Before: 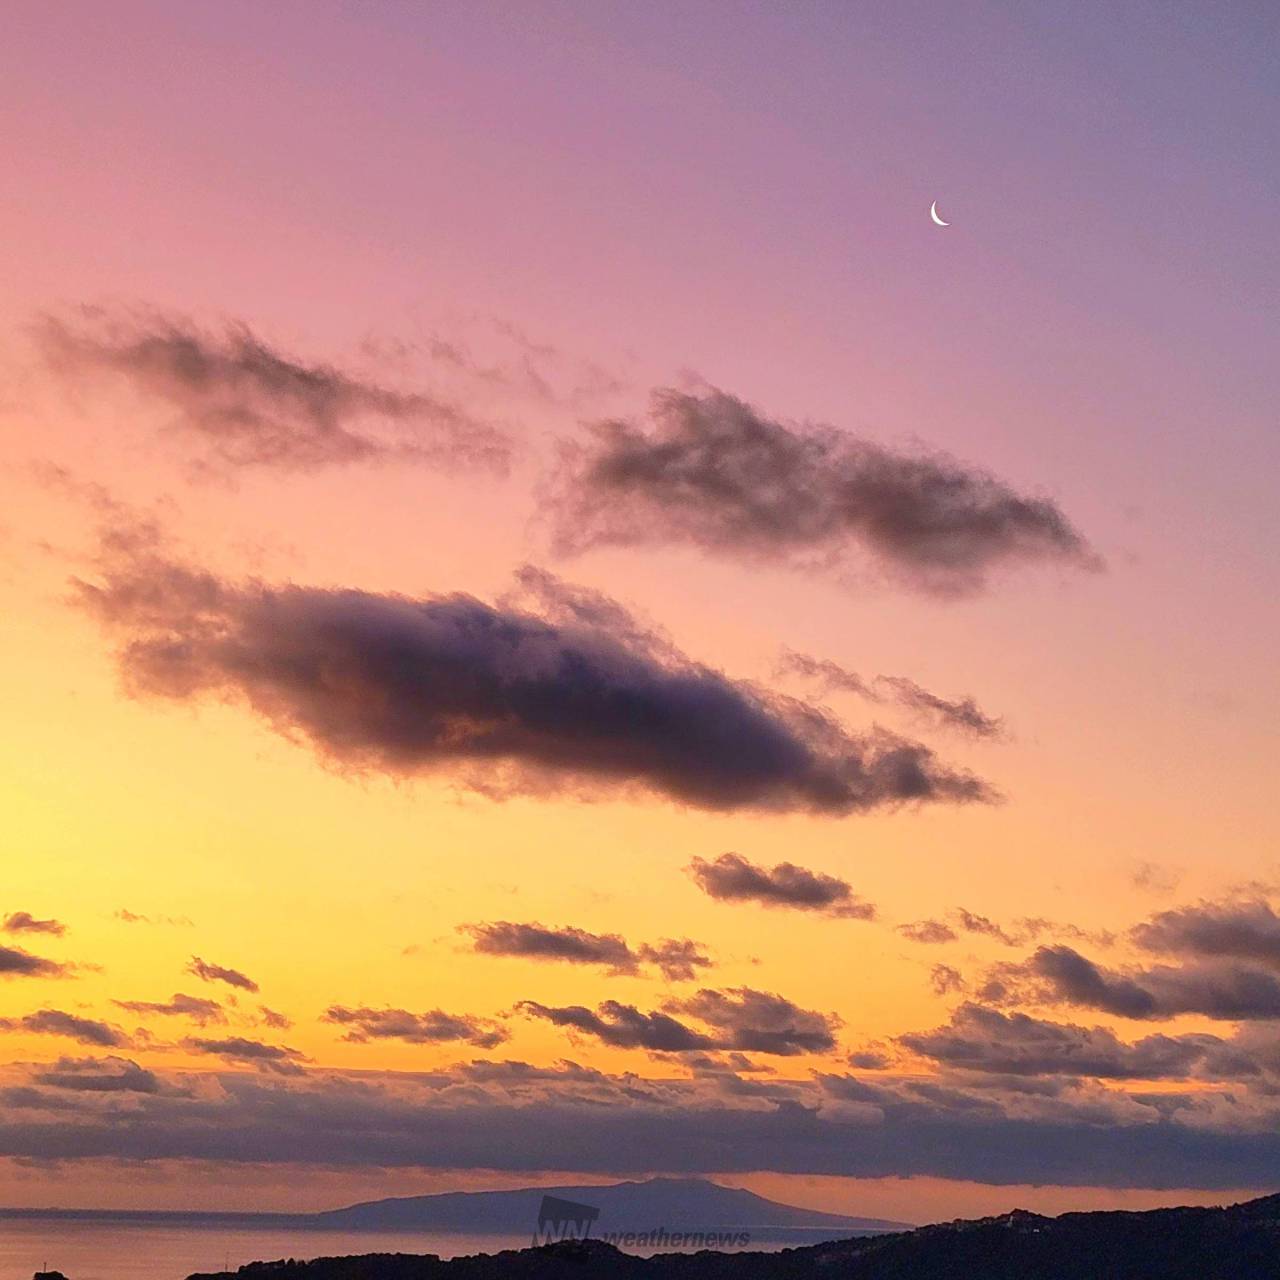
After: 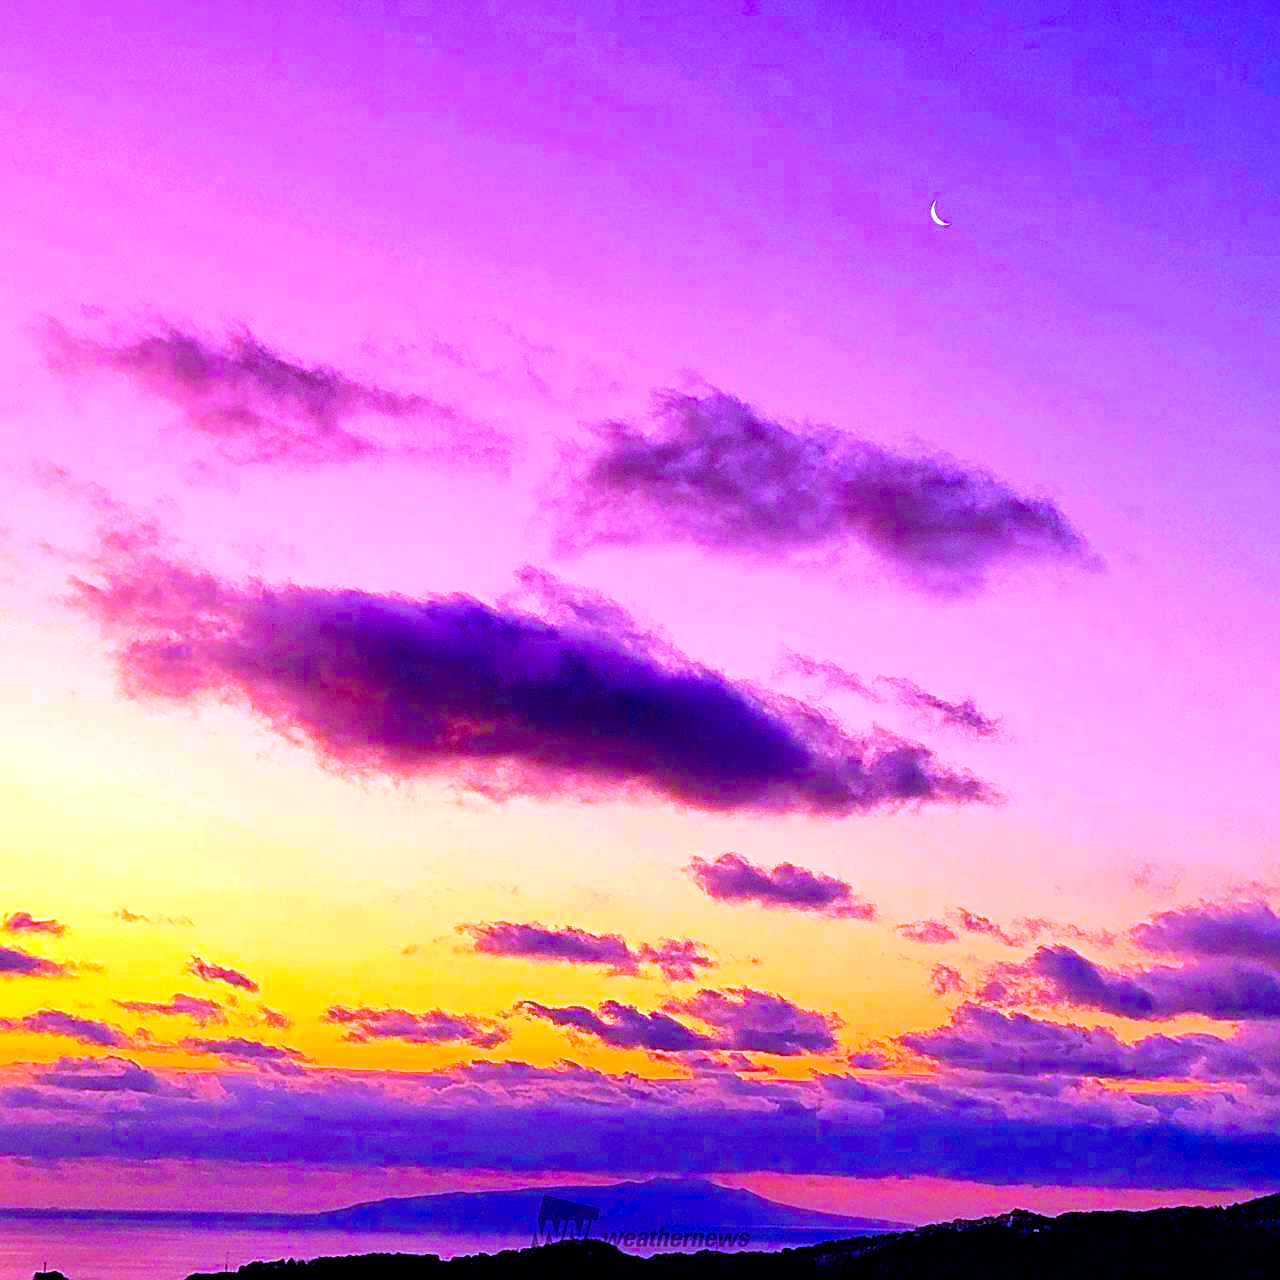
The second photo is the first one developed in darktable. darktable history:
white balance: red 0.98, blue 1.61
color balance rgb: linear chroma grading › shadows 10%, linear chroma grading › highlights 10%, linear chroma grading › global chroma 15%, linear chroma grading › mid-tones 15%, perceptual saturation grading › global saturation 40%, perceptual saturation grading › highlights -25%, perceptual saturation grading › mid-tones 35%, perceptual saturation grading › shadows 35%, perceptual brilliance grading › global brilliance 11.29%, global vibrance 11.29%
sharpen: on, module defaults
exposure: black level correction 0.007, compensate highlight preservation false
